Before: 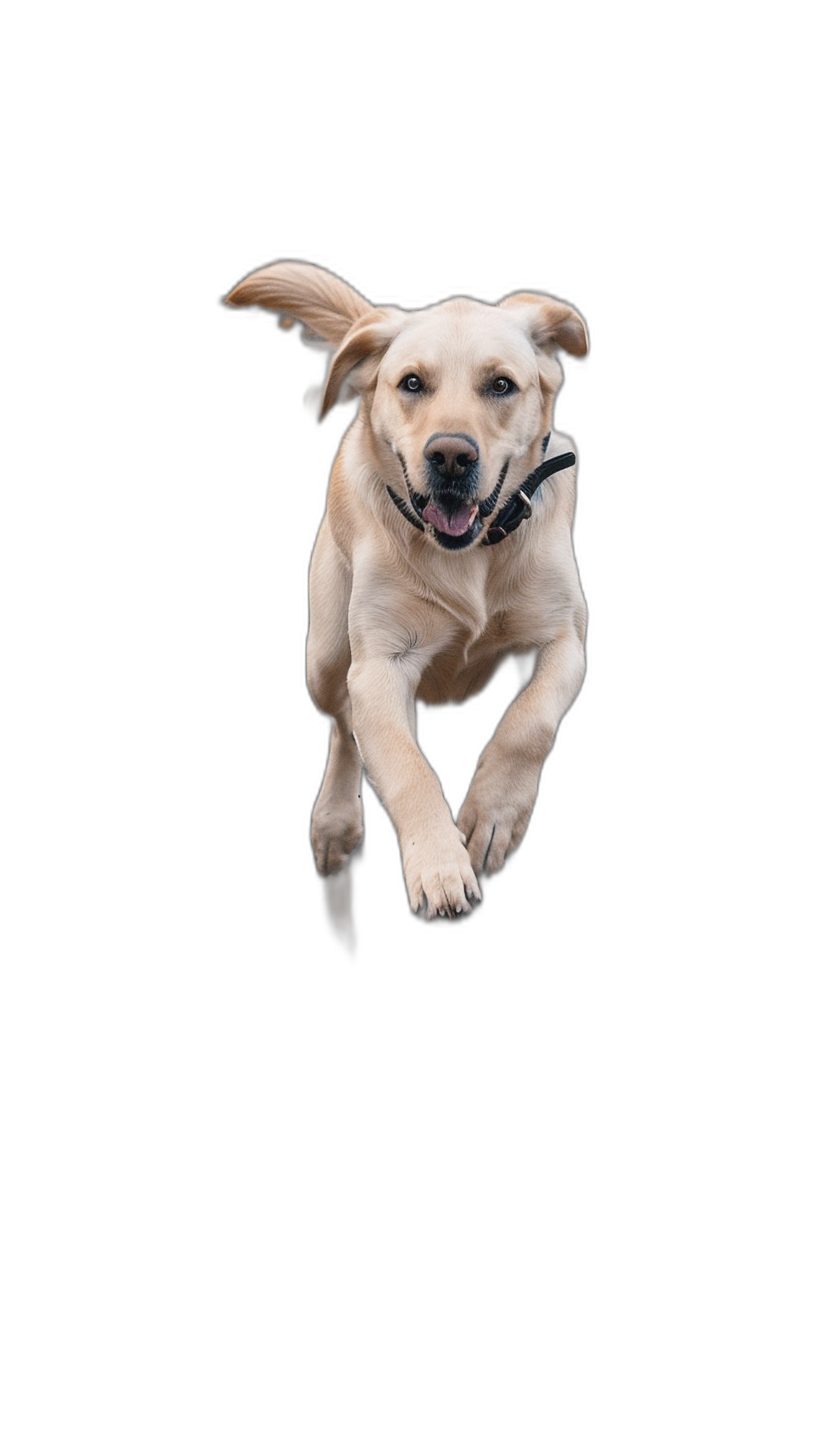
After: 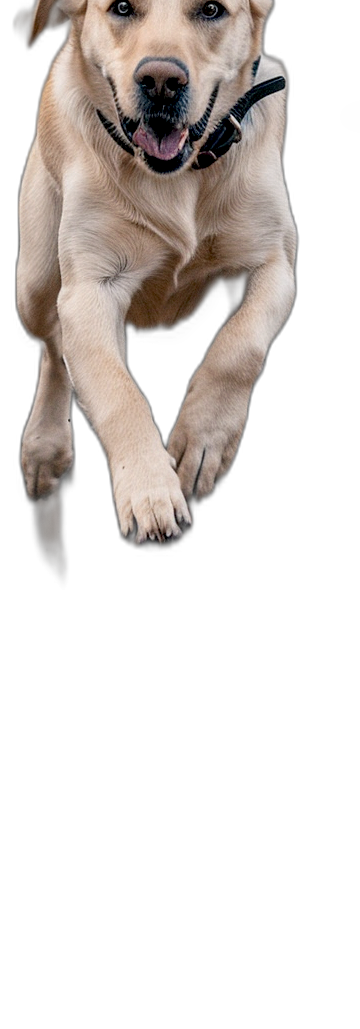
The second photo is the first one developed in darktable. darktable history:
exposure: black level correction 0.016, exposure -0.005 EV, compensate highlight preservation false
crop: left 35.66%, top 25.886%, right 20.132%, bottom 3.373%
local contrast: on, module defaults
